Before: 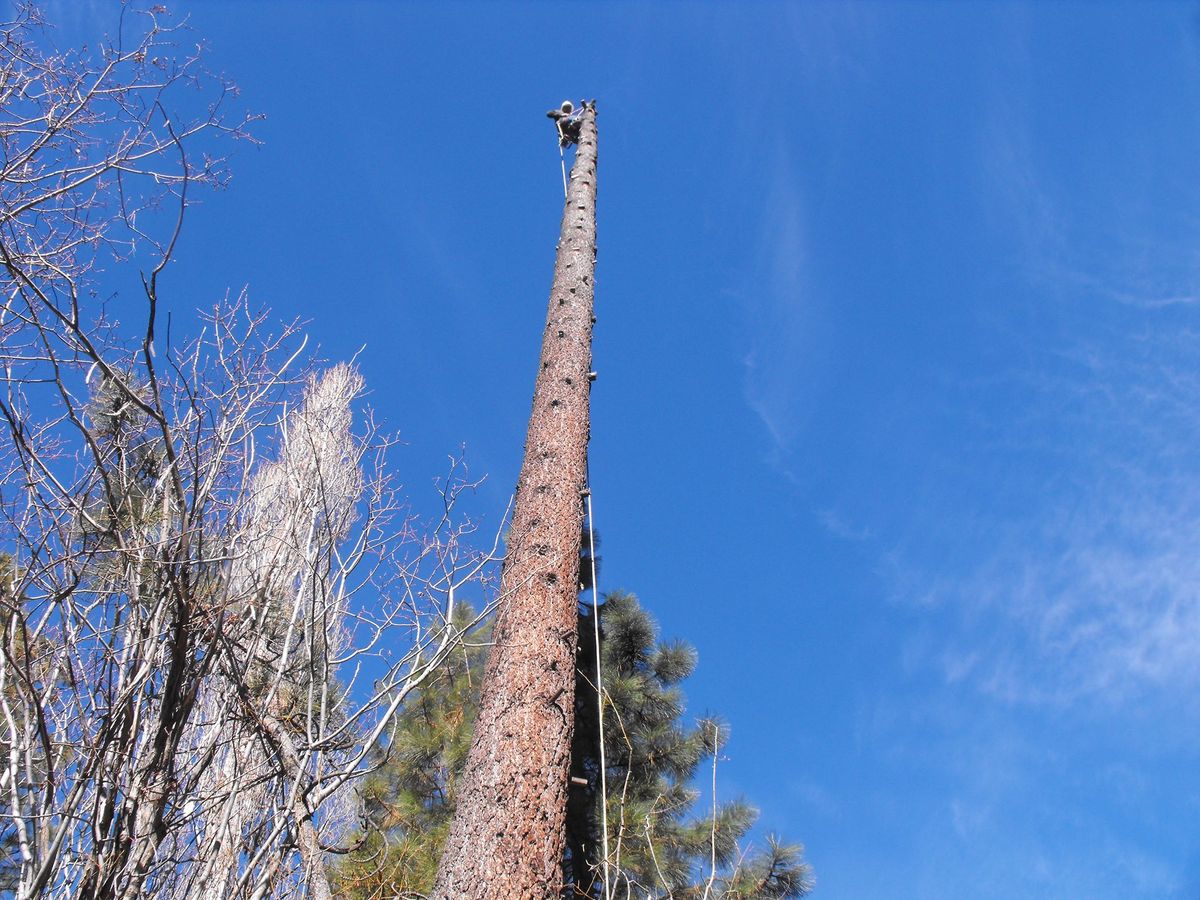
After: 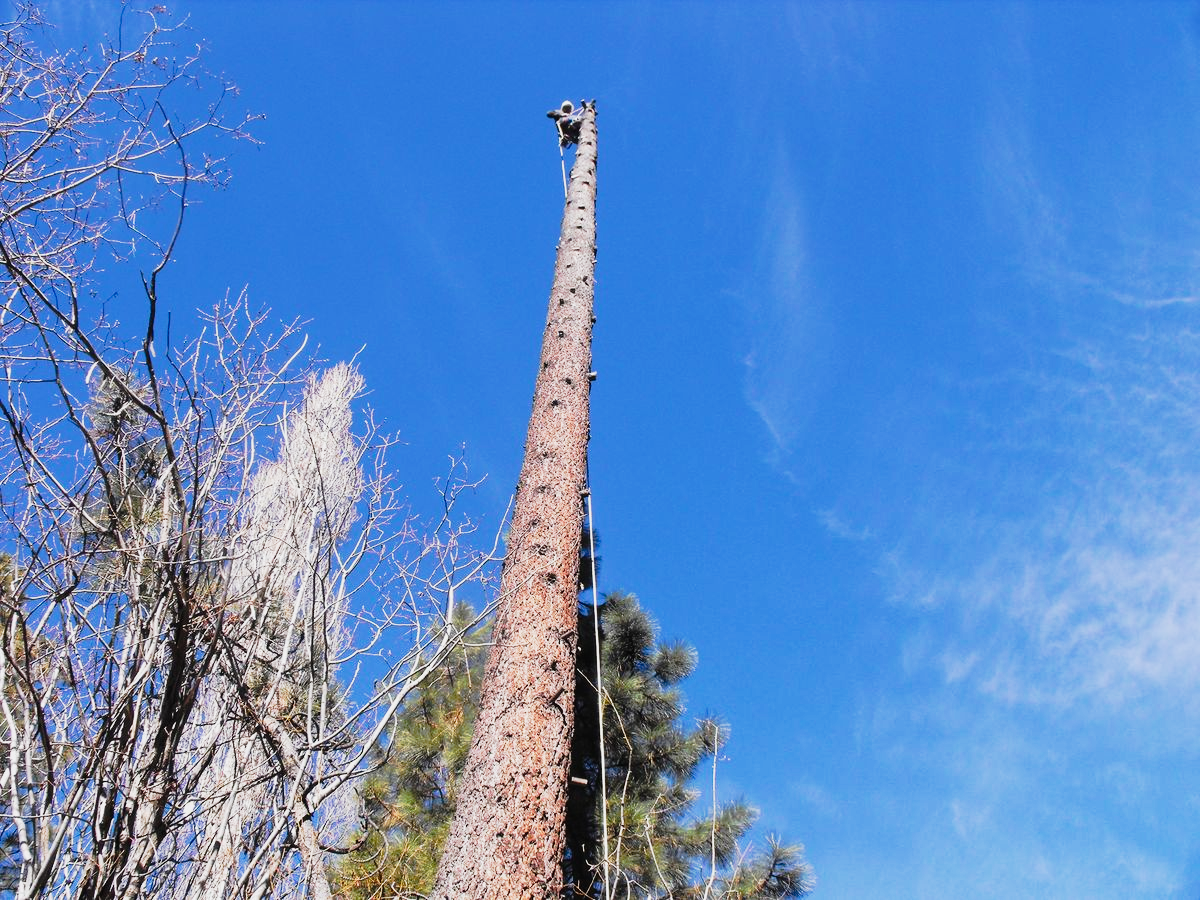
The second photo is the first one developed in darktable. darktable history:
tone curve: curves: ch0 [(0, 0.008) (0.081, 0.044) (0.177, 0.123) (0.283, 0.253) (0.416, 0.449) (0.495, 0.524) (0.661, 0.756) (0.796, 0.859) (1, 0.951)]; ch1 [(0, 0) (0.161, 0.092) (0.35, 0.33) (0.392, 0.392) (0.427, 0.426) (0.479, 0.472) (0.505, 0.5) (0.521, 0.524) (0.567, 0.564) (0.583, 0.588) (0.625, 0.627) (0.678, 0.733) (1, 1)]; ch2 [(0, 0) (0.346, 0.362) (0.404, 0.427) (0.502, 0.499) (0.531, 0.523) (0.544, 0.561) (0.58, 0.59) (0.629, 0.642) (0.717, 0.678) (1, 1)], preserve colors none
